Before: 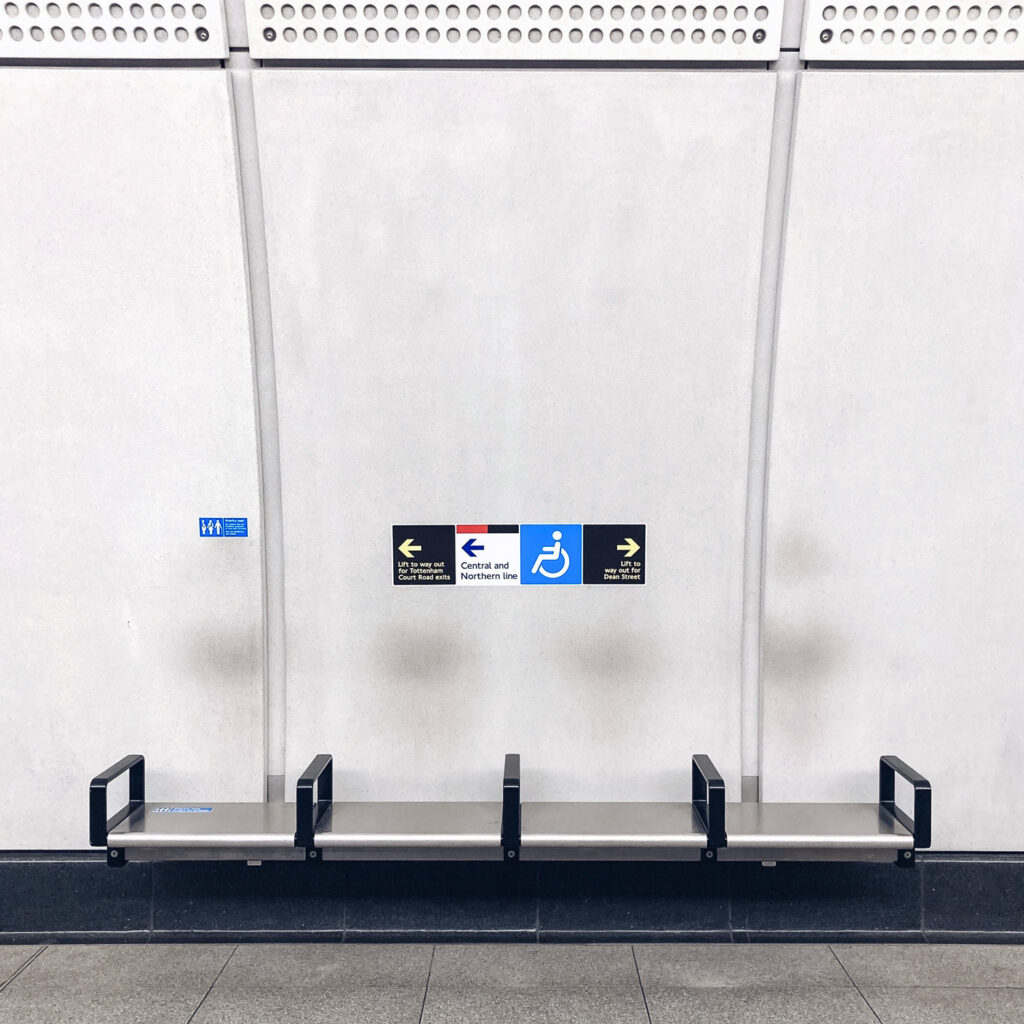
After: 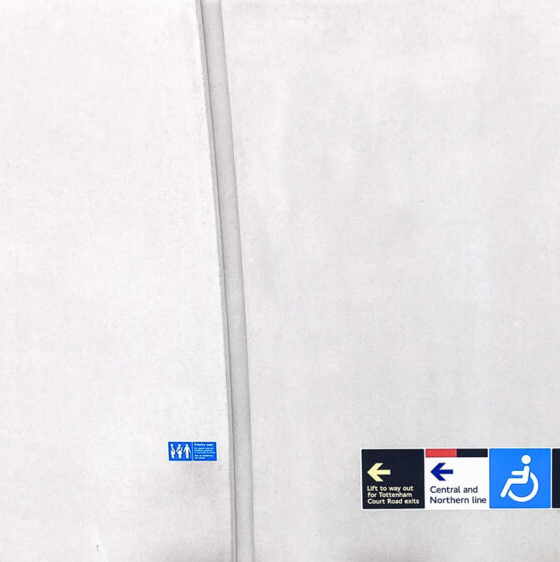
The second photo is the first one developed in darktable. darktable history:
crop and rotate: left 3.047%, top 7.509%, right 42.236%, bottom 37.598%
tone equalizer: on, module defaults
